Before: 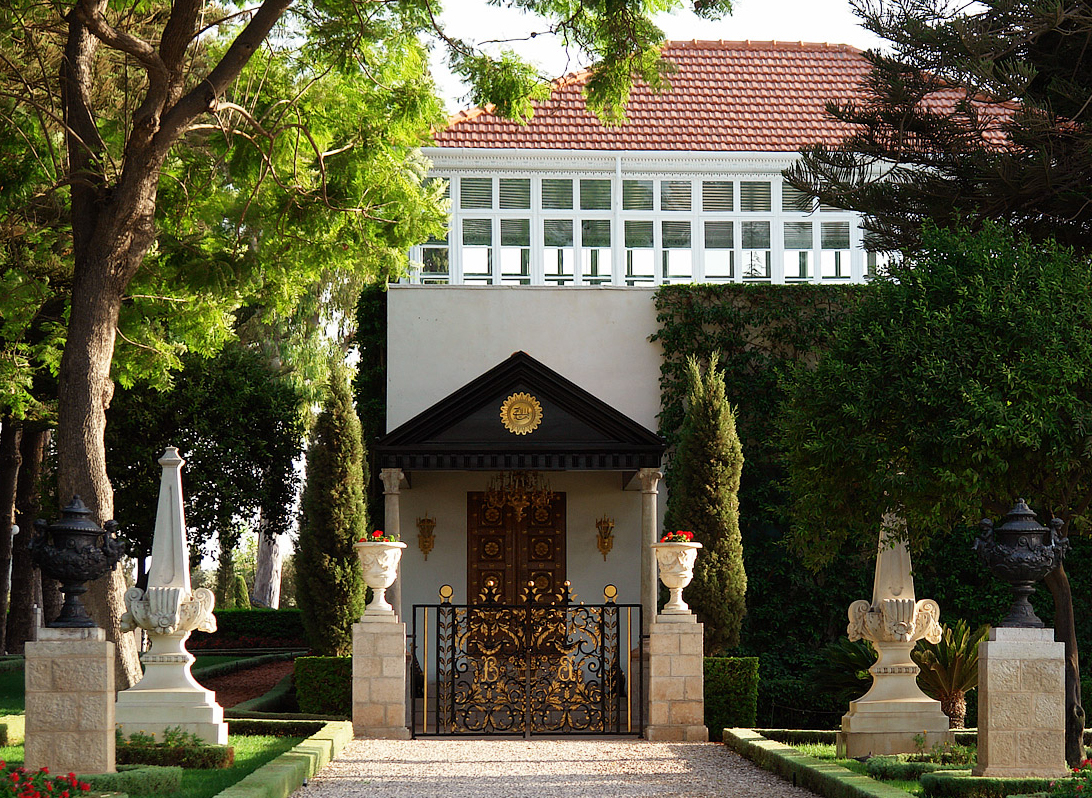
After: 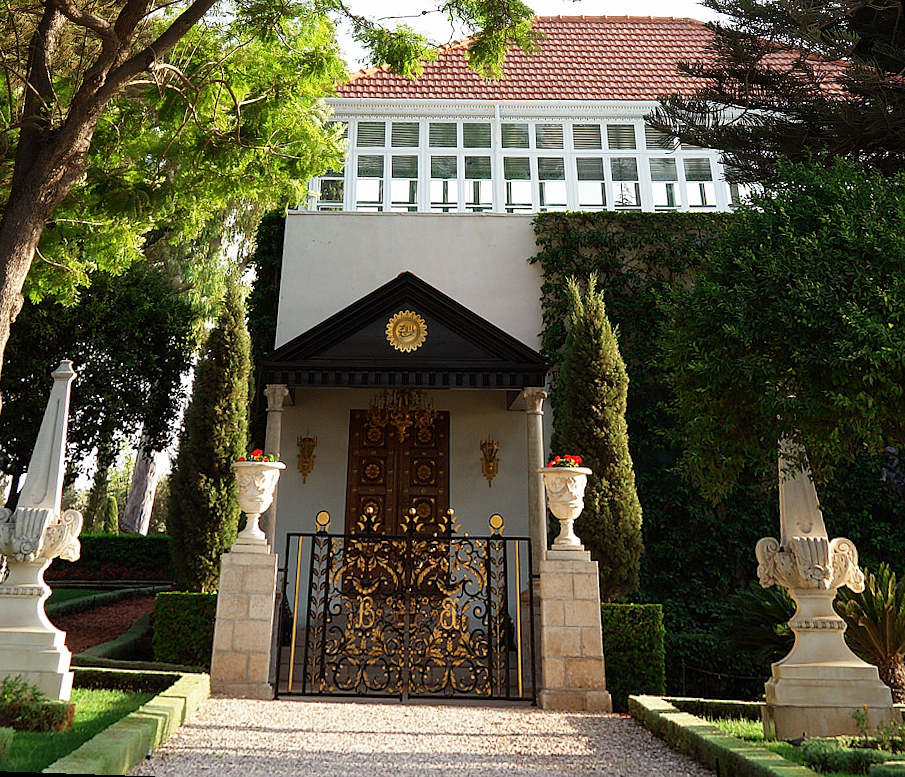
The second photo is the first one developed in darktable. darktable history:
rotate and perspective: rotation 0.72°, lens shift (vertical) -0.352, lens shift (horizontal) -0.051, crop left 0.152, crop right 0.859, crop top 0.019, crop bottom 0.964
sharpen: radius 1.272, amount 0.305, threshold 0
